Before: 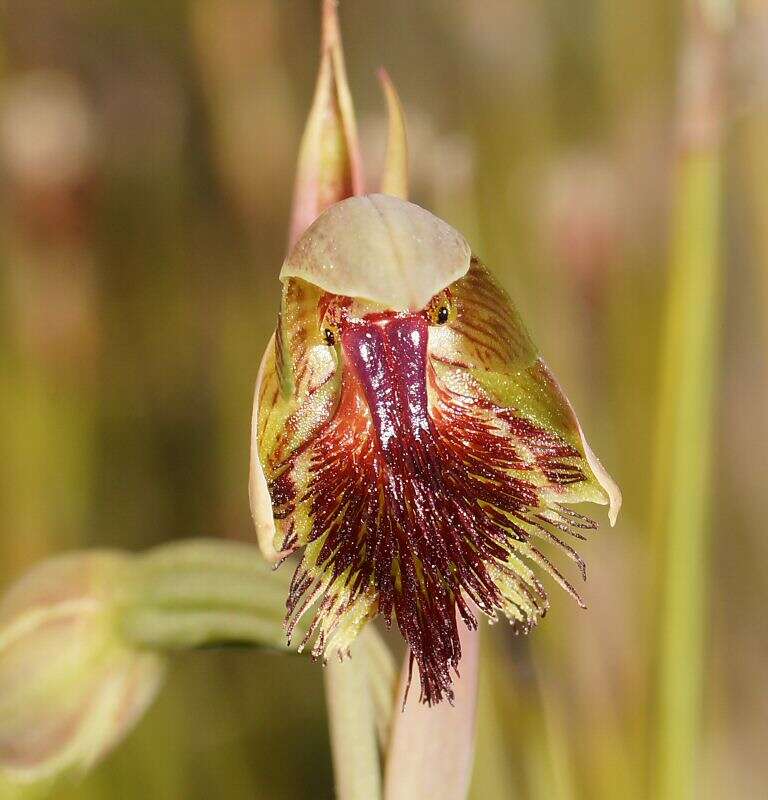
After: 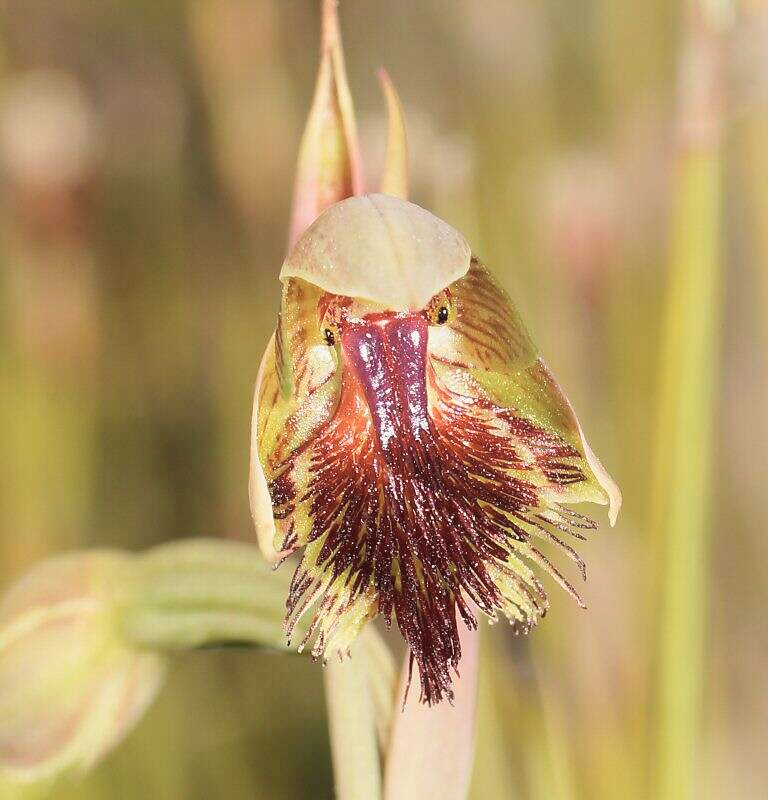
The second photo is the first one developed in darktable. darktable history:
tone curve: curves: ch0 [(0, 0) (0.003, 0.004) (0.011, 0.015) (0.025, 0.033) (0.044, 0.059) (0.069, 0.093) (0.1, 0.133) (0.136, 0.182) (0.177, 0.237) (0.224, 0.3) (0.277, 0.369) (0.335, 0.437) (0.399, 0.511) (0.468, 0.584) (0.543, 0.656) (0.623, 0.729) (0.709, 0.8) (0.801, 0.872) (0.898, 0.935) (1, 1)], color space Lab, independent channels, preserve colors none
contrast brightness saturation: saturation -0.061
local contrast: mode bilateral grid, contrast 99, coarseness 100, detail 90%, midtone range 0.2
